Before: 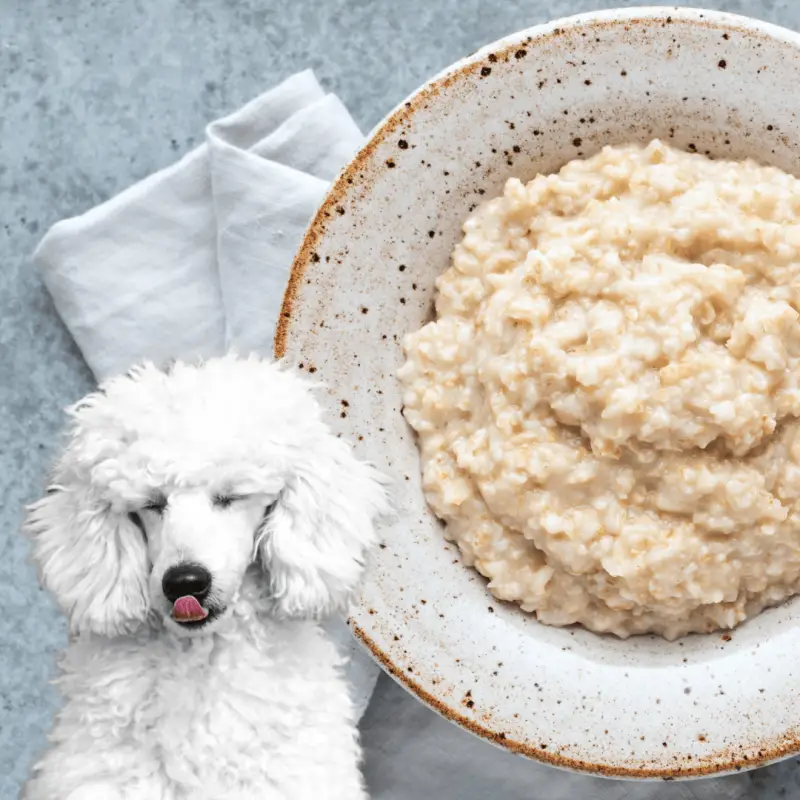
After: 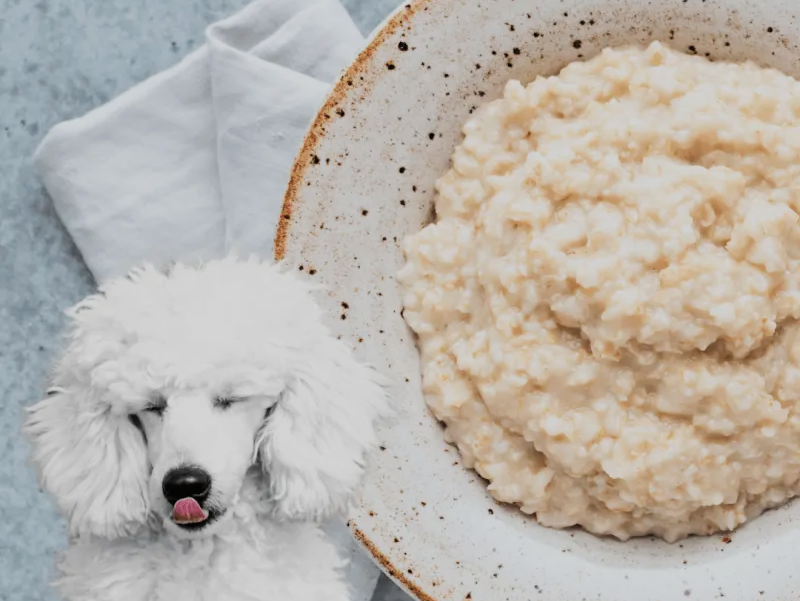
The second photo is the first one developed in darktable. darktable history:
crop and rotate: top 12.482%, bottom 12.316%
filmic rgb: black relative exposure -7.65 EV, white relative exposure 4.56 EV, hardness 3.61, color science v4 (2020)
